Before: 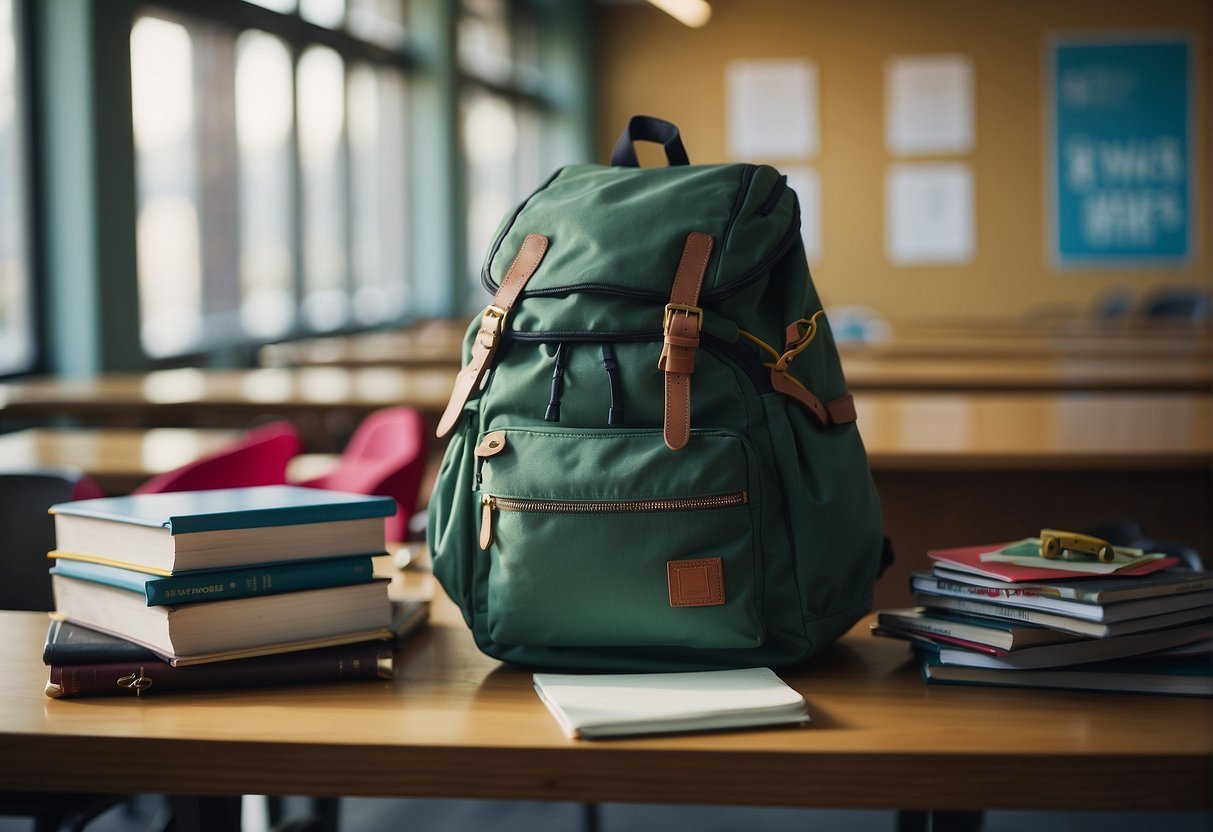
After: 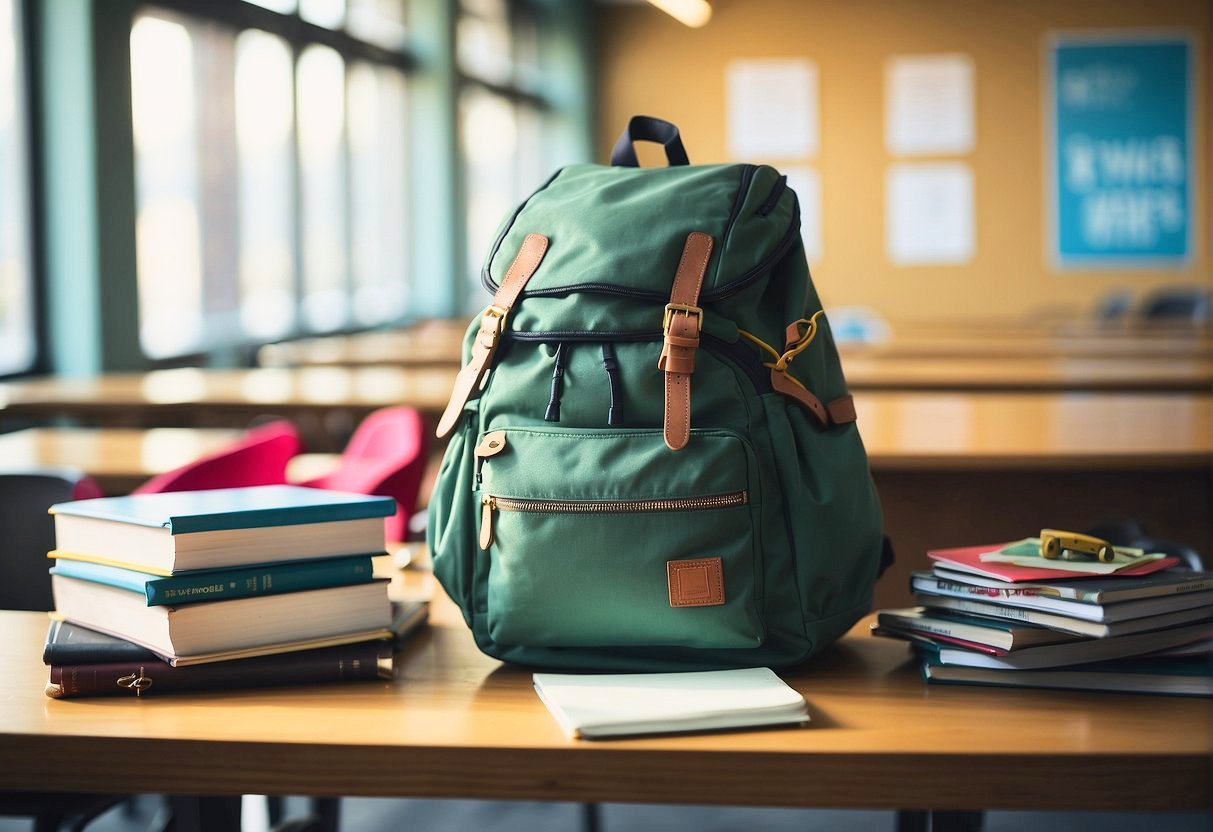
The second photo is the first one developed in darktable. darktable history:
base curve: curves: ch0 [(0, 0) (0.025, 0.046) (0.112, 0.277) (0.467, 0.74) (0.814, 0.929) (1, 0.942)]
